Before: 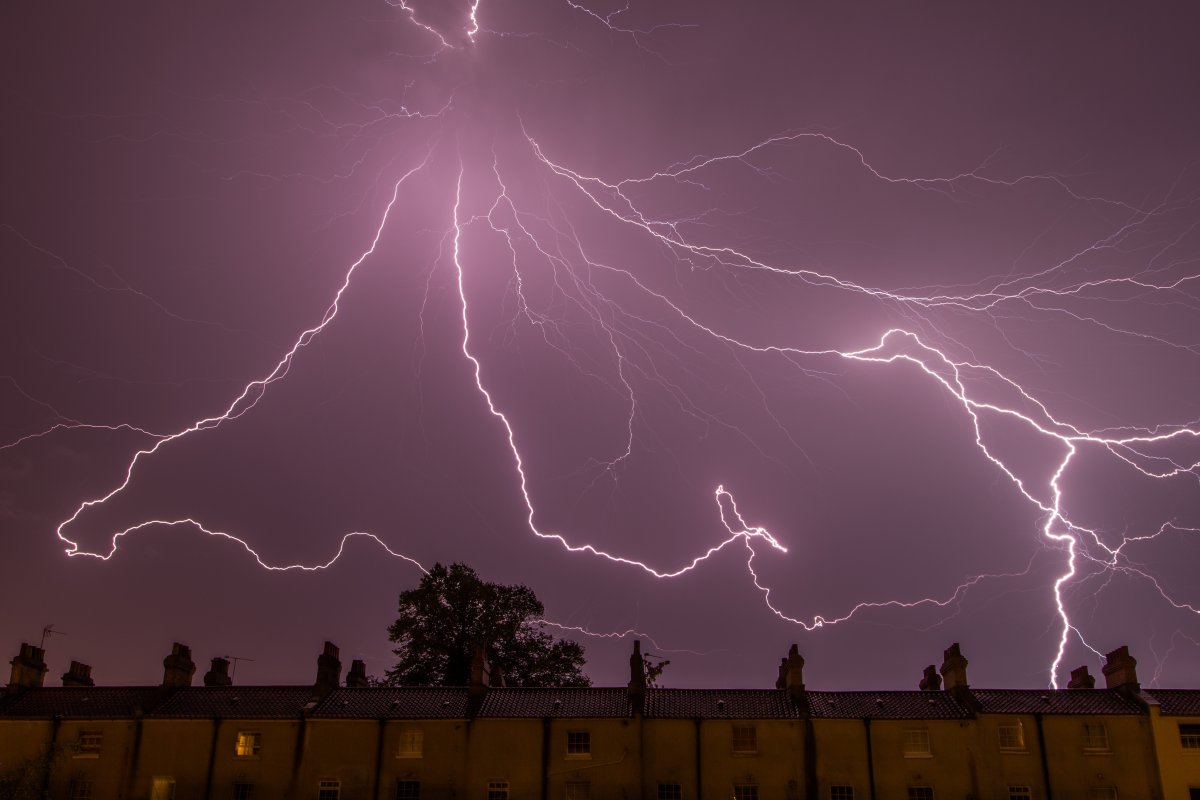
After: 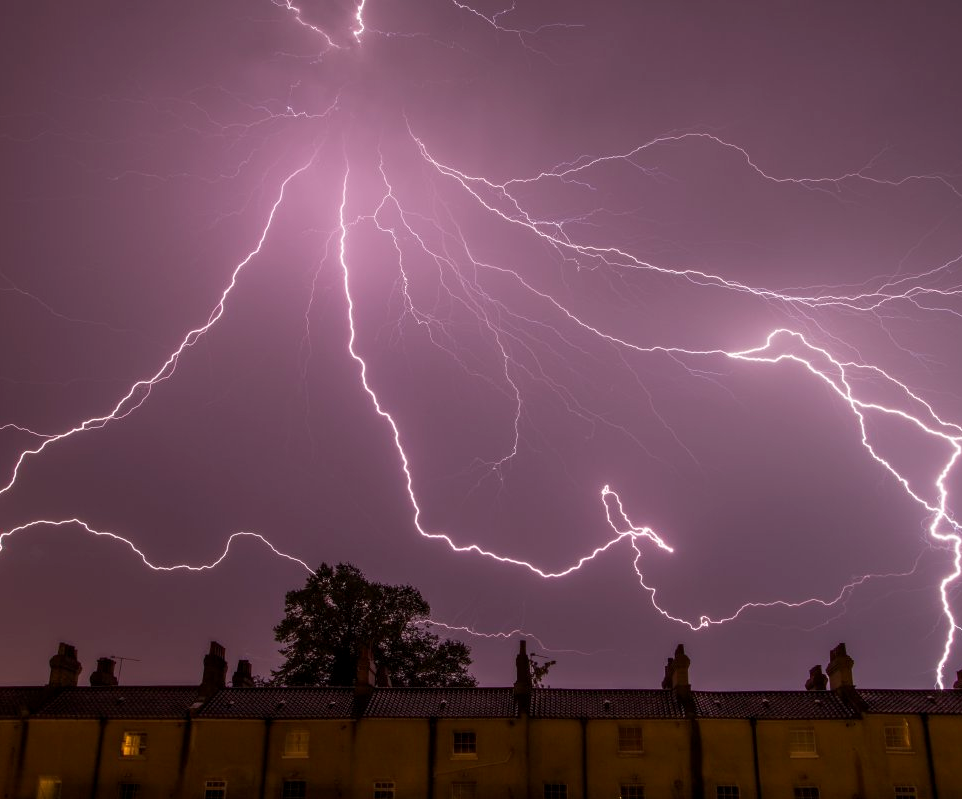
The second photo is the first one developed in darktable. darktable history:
exposure: black level correction 0.001, compensate exposure bias true, compensate highlight preservation false
base curve: curves: ch0 [(0, 0) (0.666, 0.806) (1, 1)], preserve colors none
crop and rotate: left 9.501%, right 10.258%
